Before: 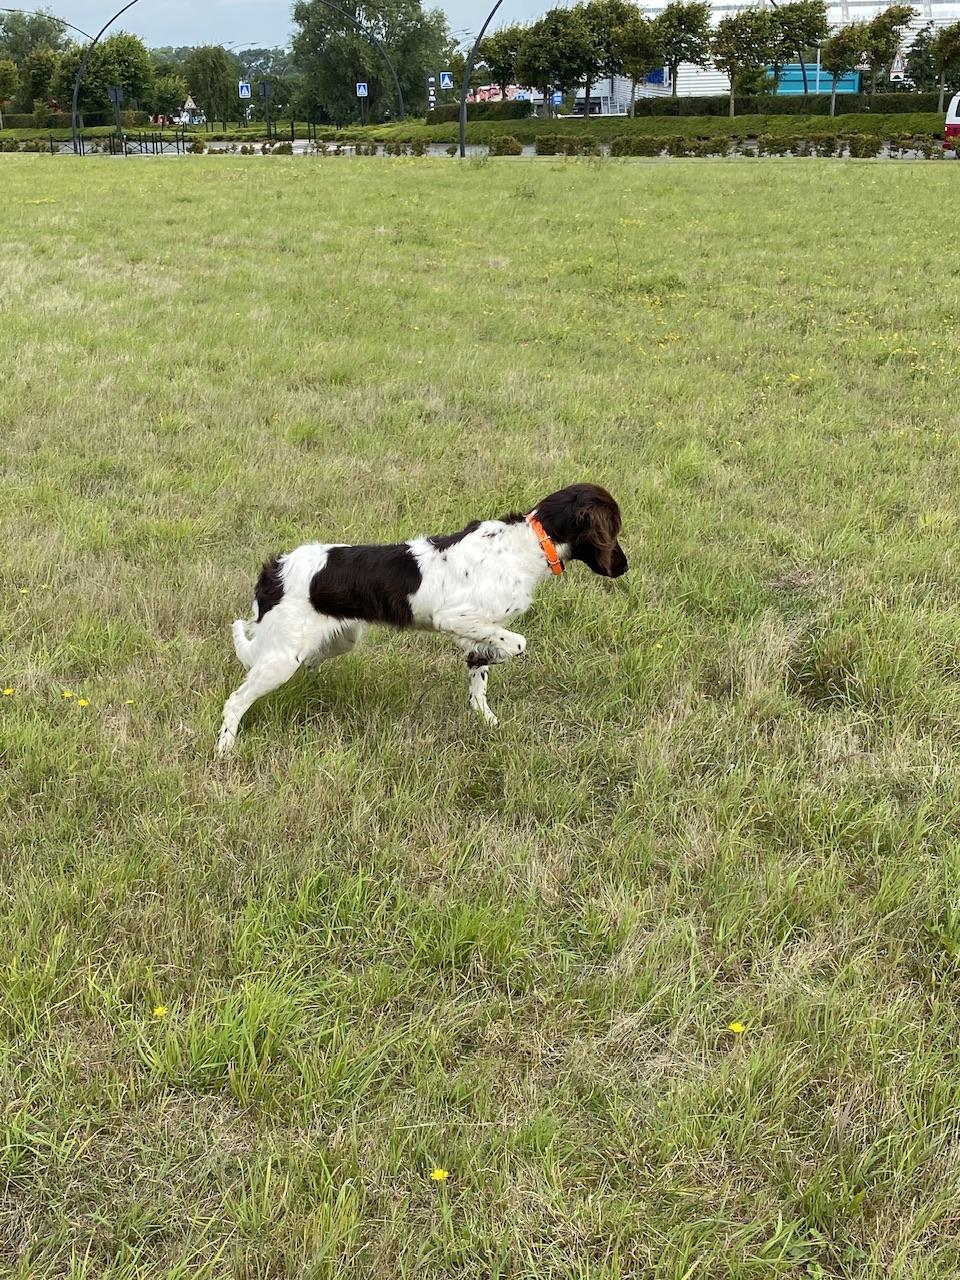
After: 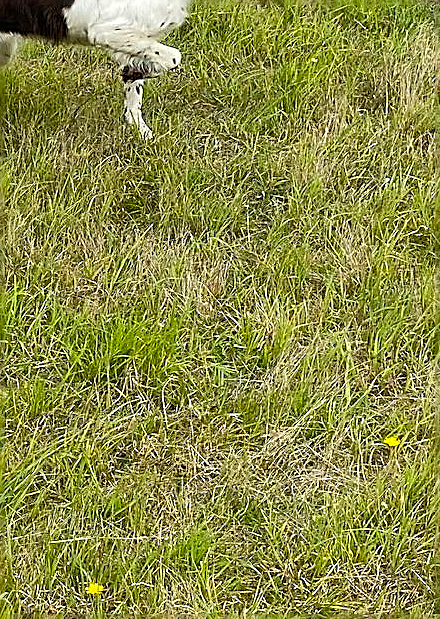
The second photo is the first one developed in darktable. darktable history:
color balance rgb: perceptual saturation grading › global saturation 30%, global vibrance 20%
sharpen: radius 1.685, amount 1.294
crop: left 35.976%, top 45.819%, right 18.162%, bottom 5.807%
